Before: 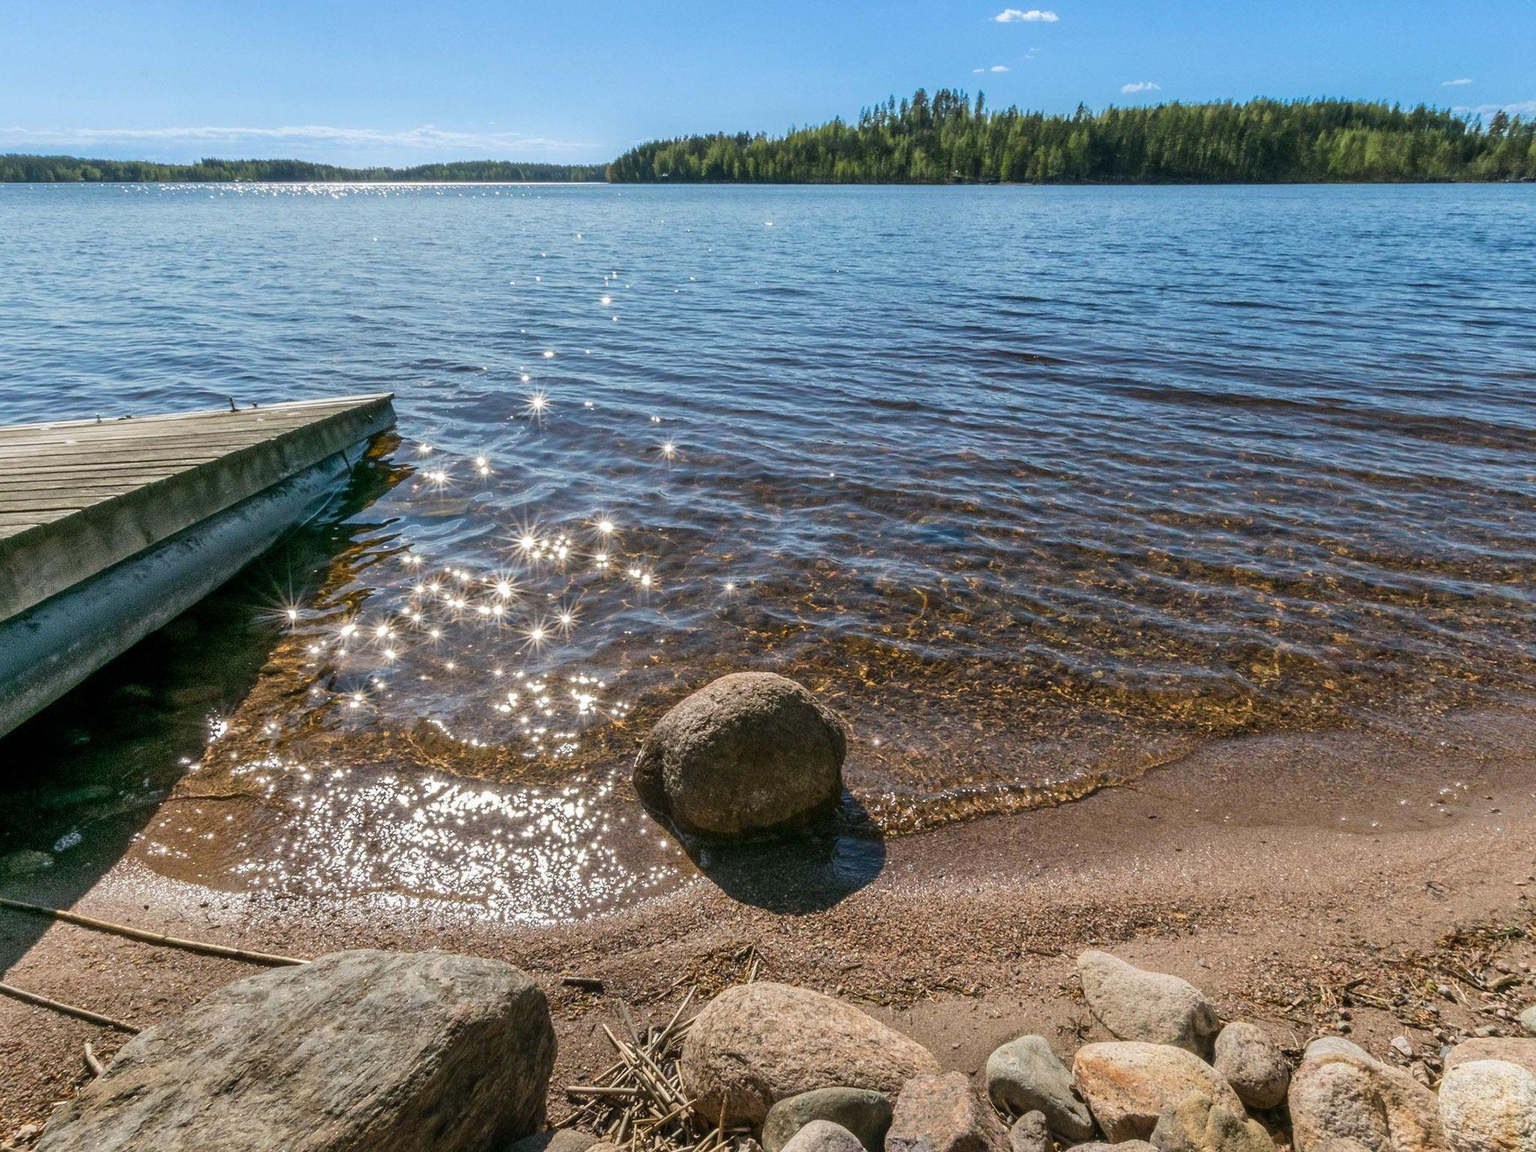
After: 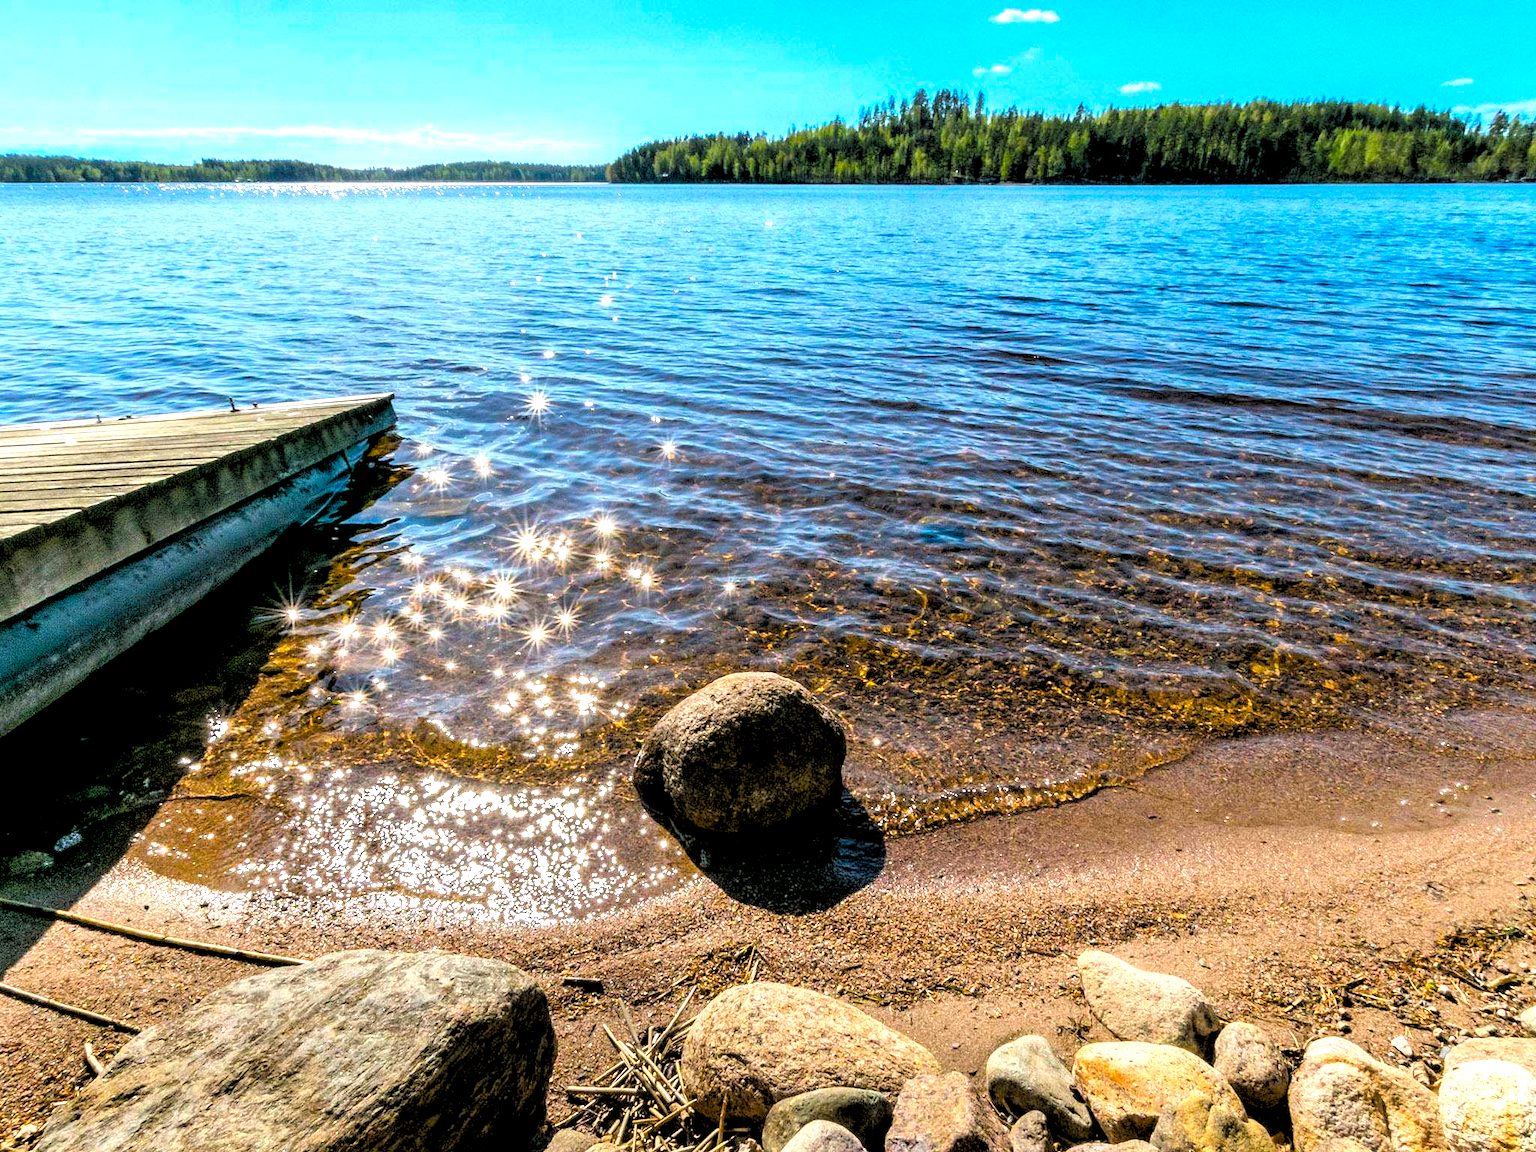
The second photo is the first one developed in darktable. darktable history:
color balance rgb: linear chroma grading › global chroma 50%, perceptual saturation grading › global saturation 2.34%, global vibrance 6.64%, contrast 12.71%, saturation formula JzAzBz (2021)
exposure: exposure 0.556 EV, compensate highlight preservation false
rgb levels: levels [[0.029, 0.461, 0.922], [0, 0.5, 1], [0, 0.5, 1]]
